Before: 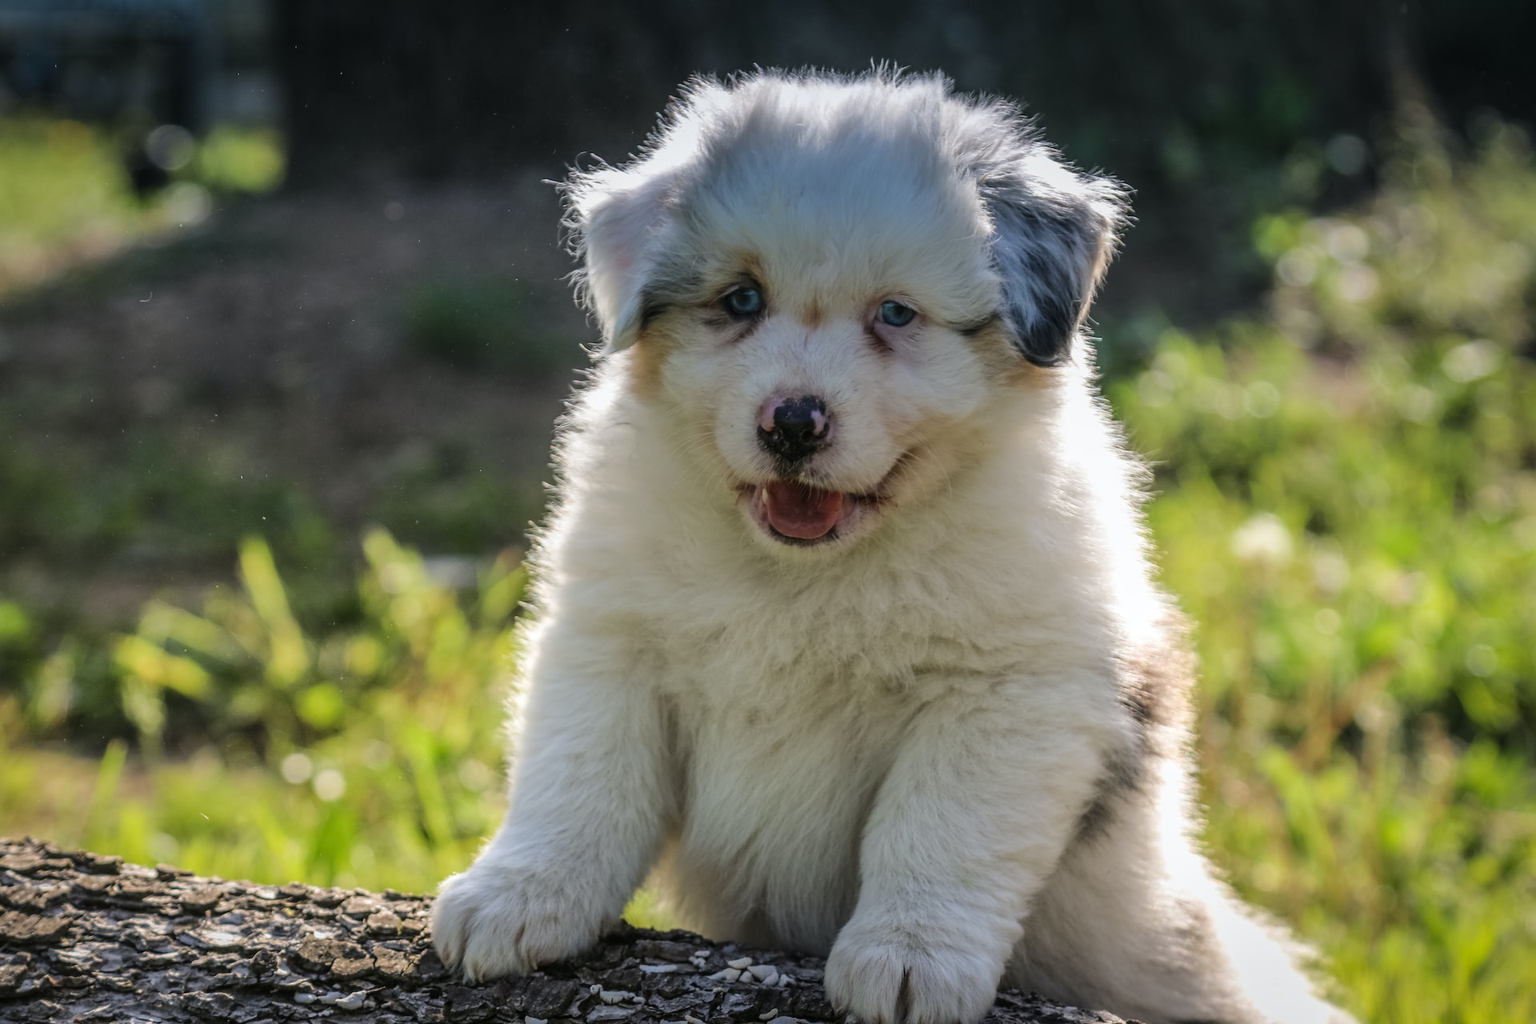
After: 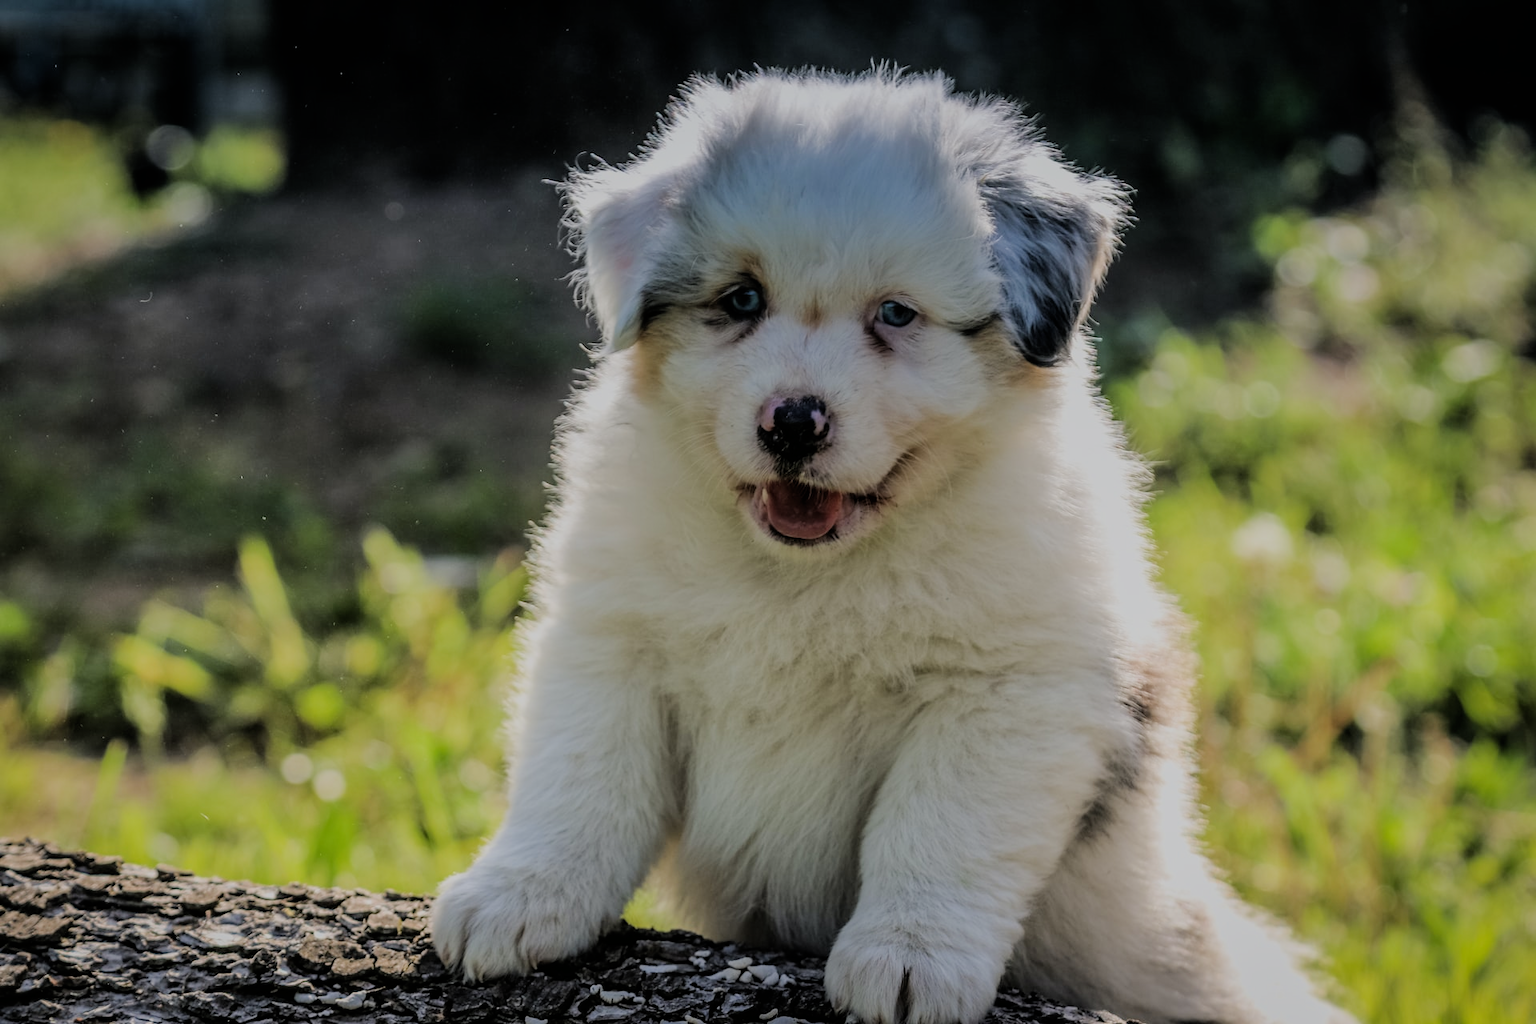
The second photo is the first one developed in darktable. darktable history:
filmic rgb: black relative exposure -6.2 EV, white relative exposure 6.97 EV, hardness 2.24
